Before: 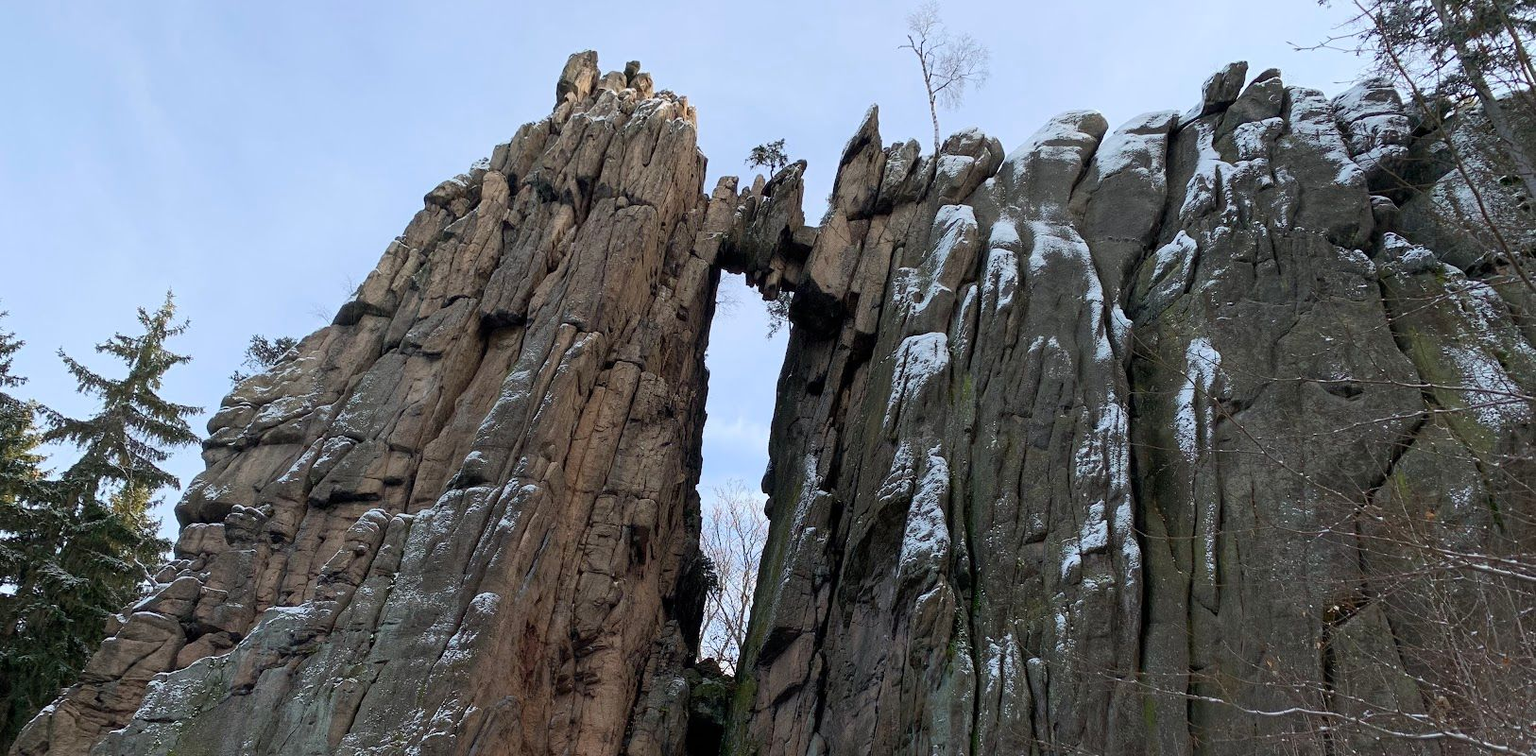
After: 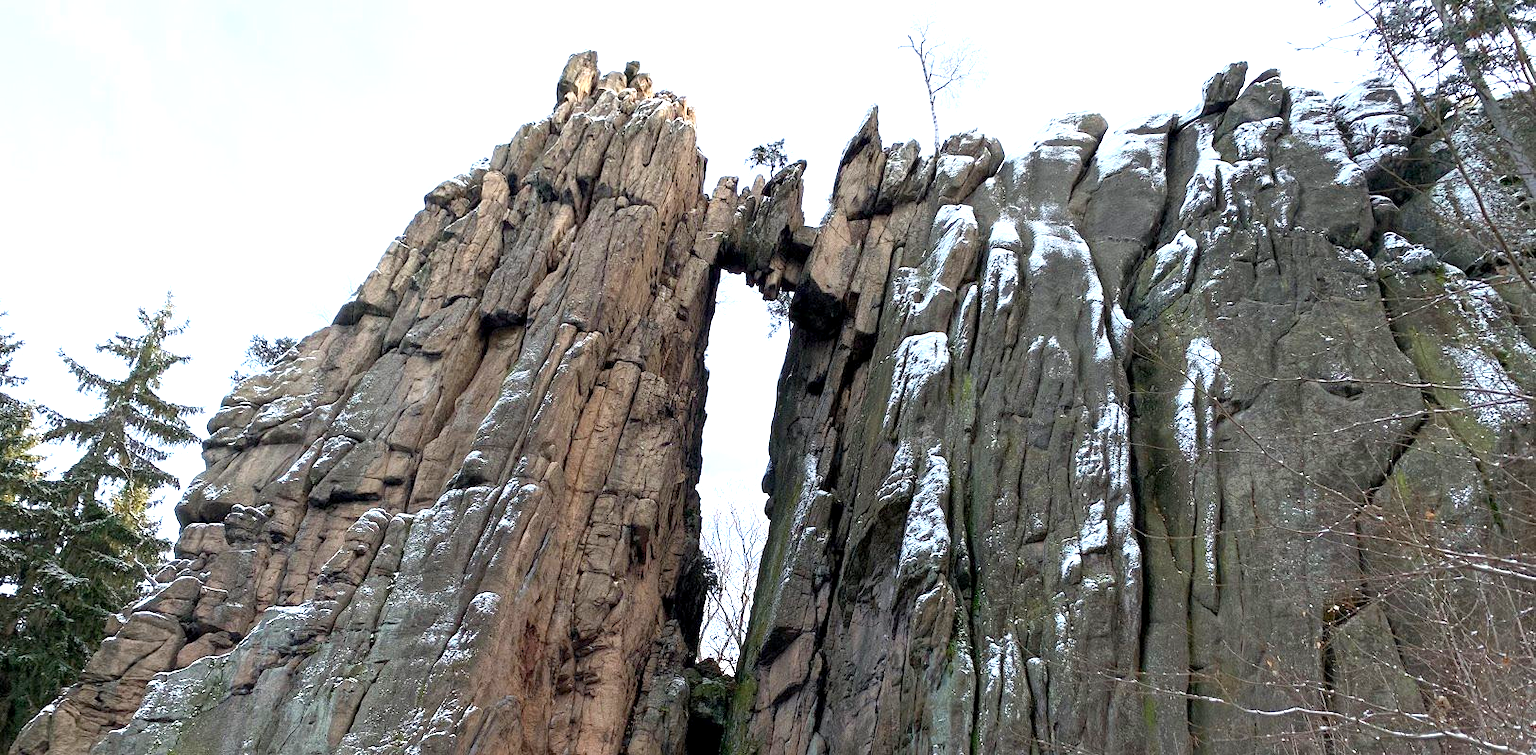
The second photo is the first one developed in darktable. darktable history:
exposure: black level correction 0.001, exposure 1.119 EV, compensate highlight preservation false
